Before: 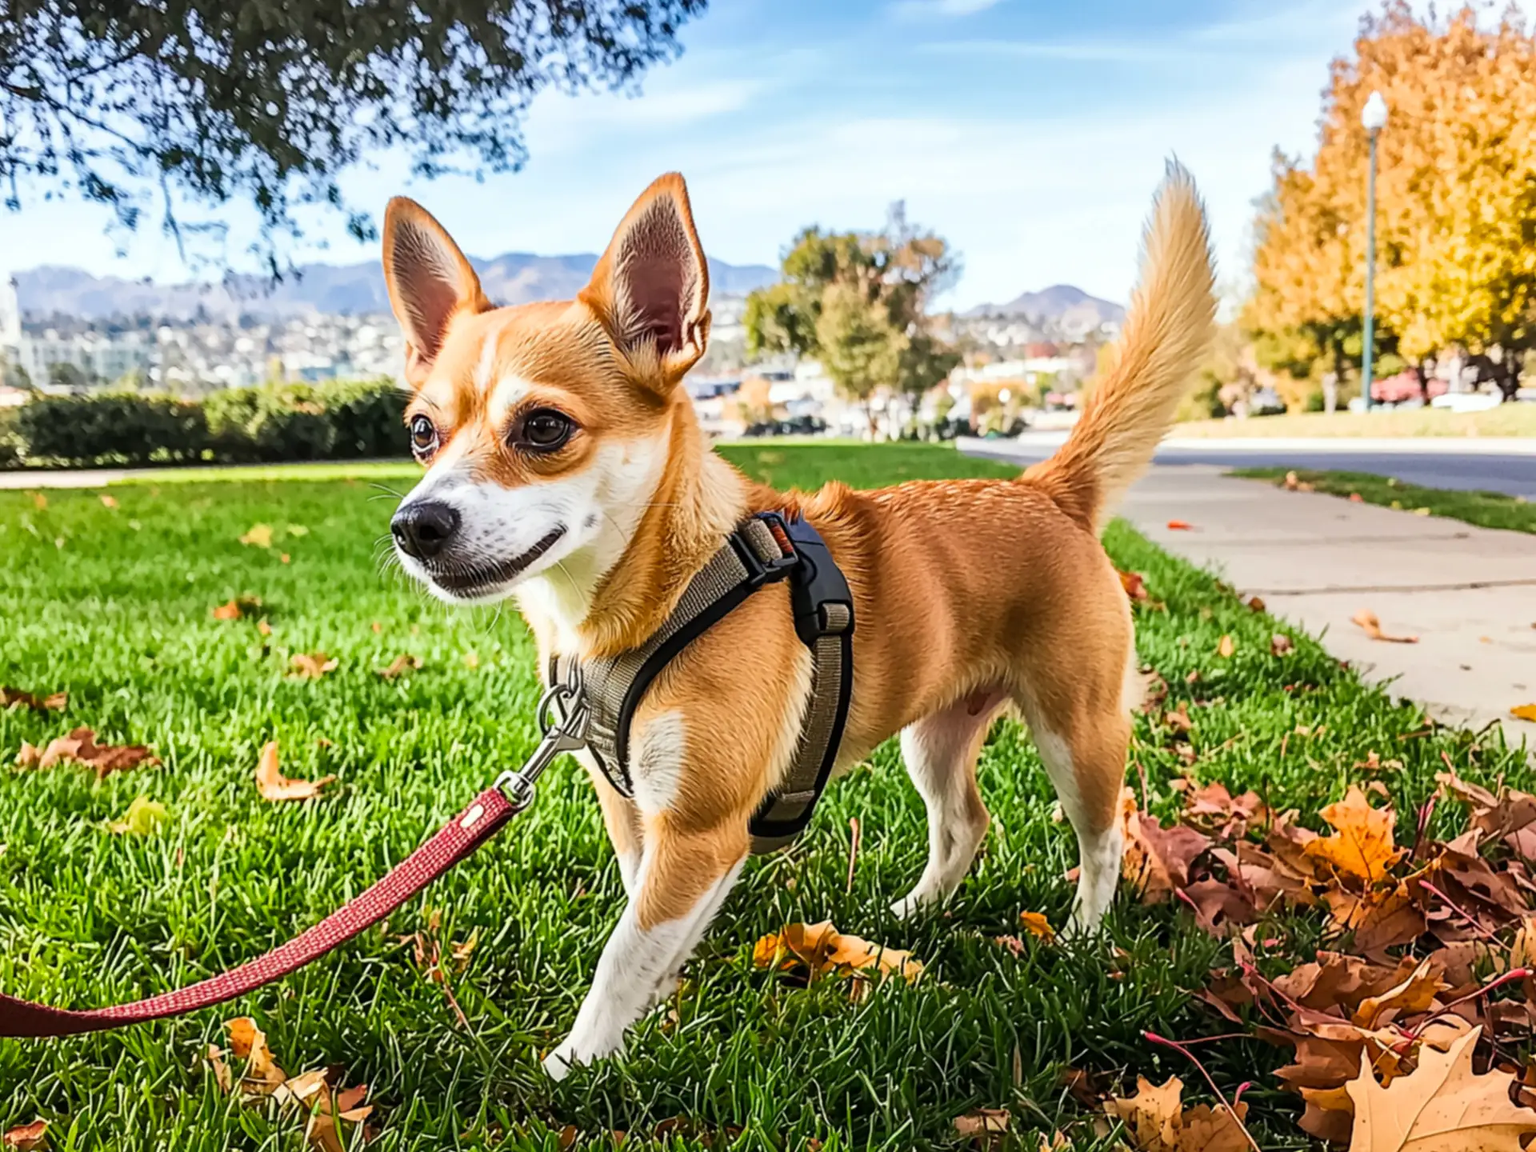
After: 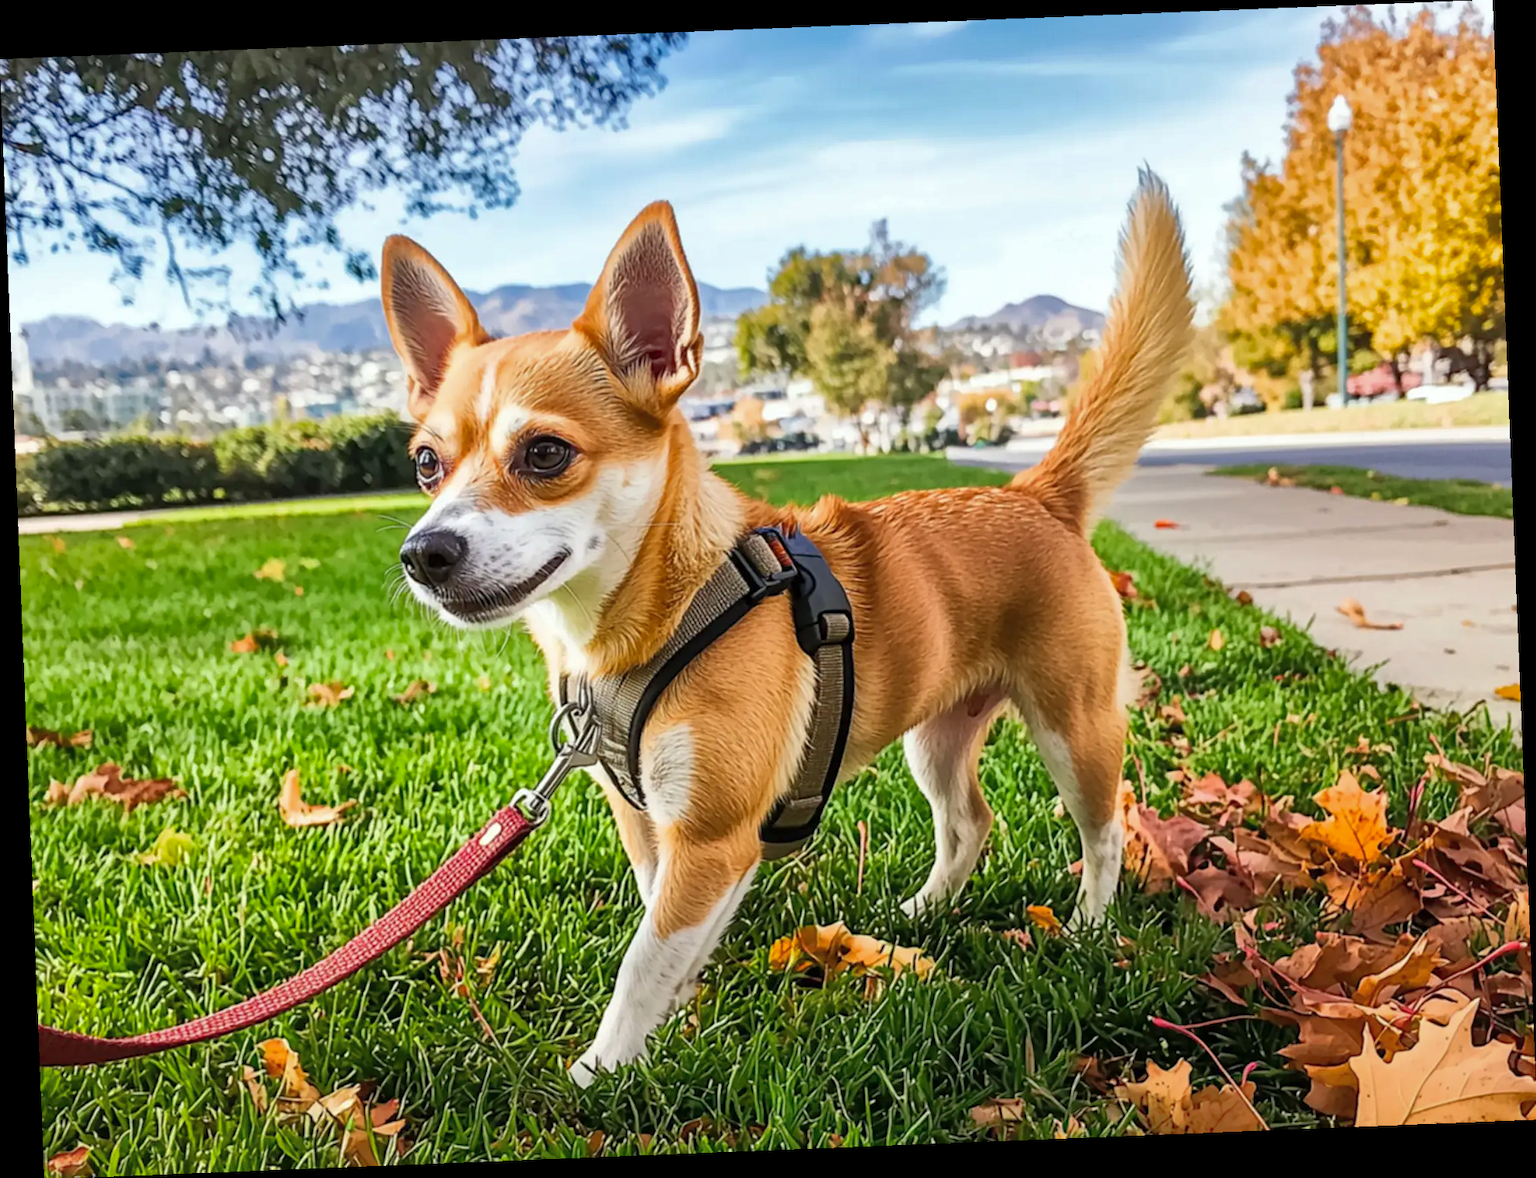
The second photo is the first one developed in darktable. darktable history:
shadows and highlights: on, module defaults
rotate and perspective: rotation -2.29°, automatic cropping off
